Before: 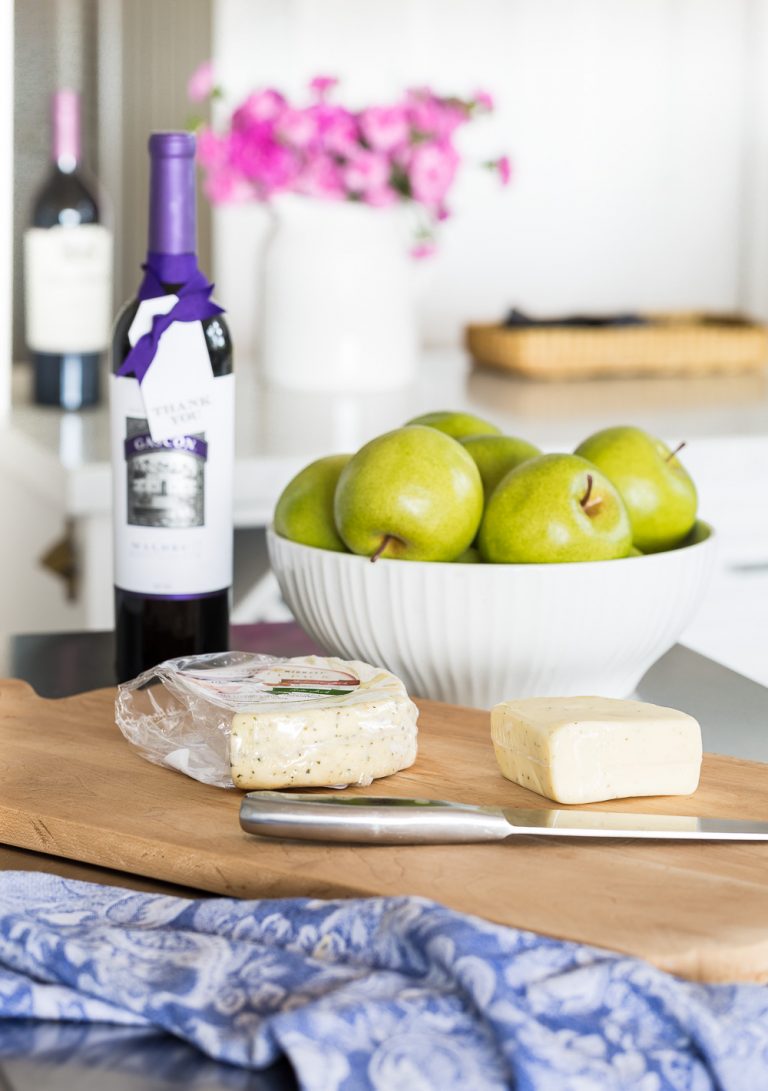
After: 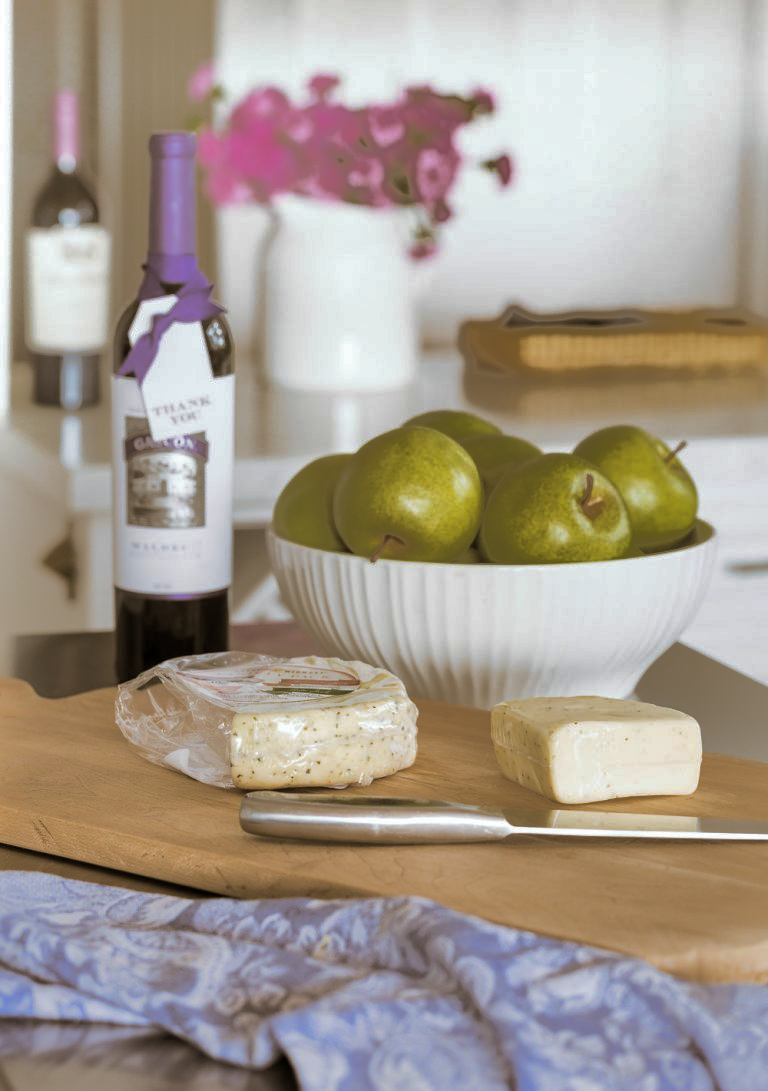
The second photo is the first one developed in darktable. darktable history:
split-toning: shadows › hue 37.98°, highlights › hue 185.58°, balance -55.261
shadows and highlights: shadows 38.43, highlights -74.54
